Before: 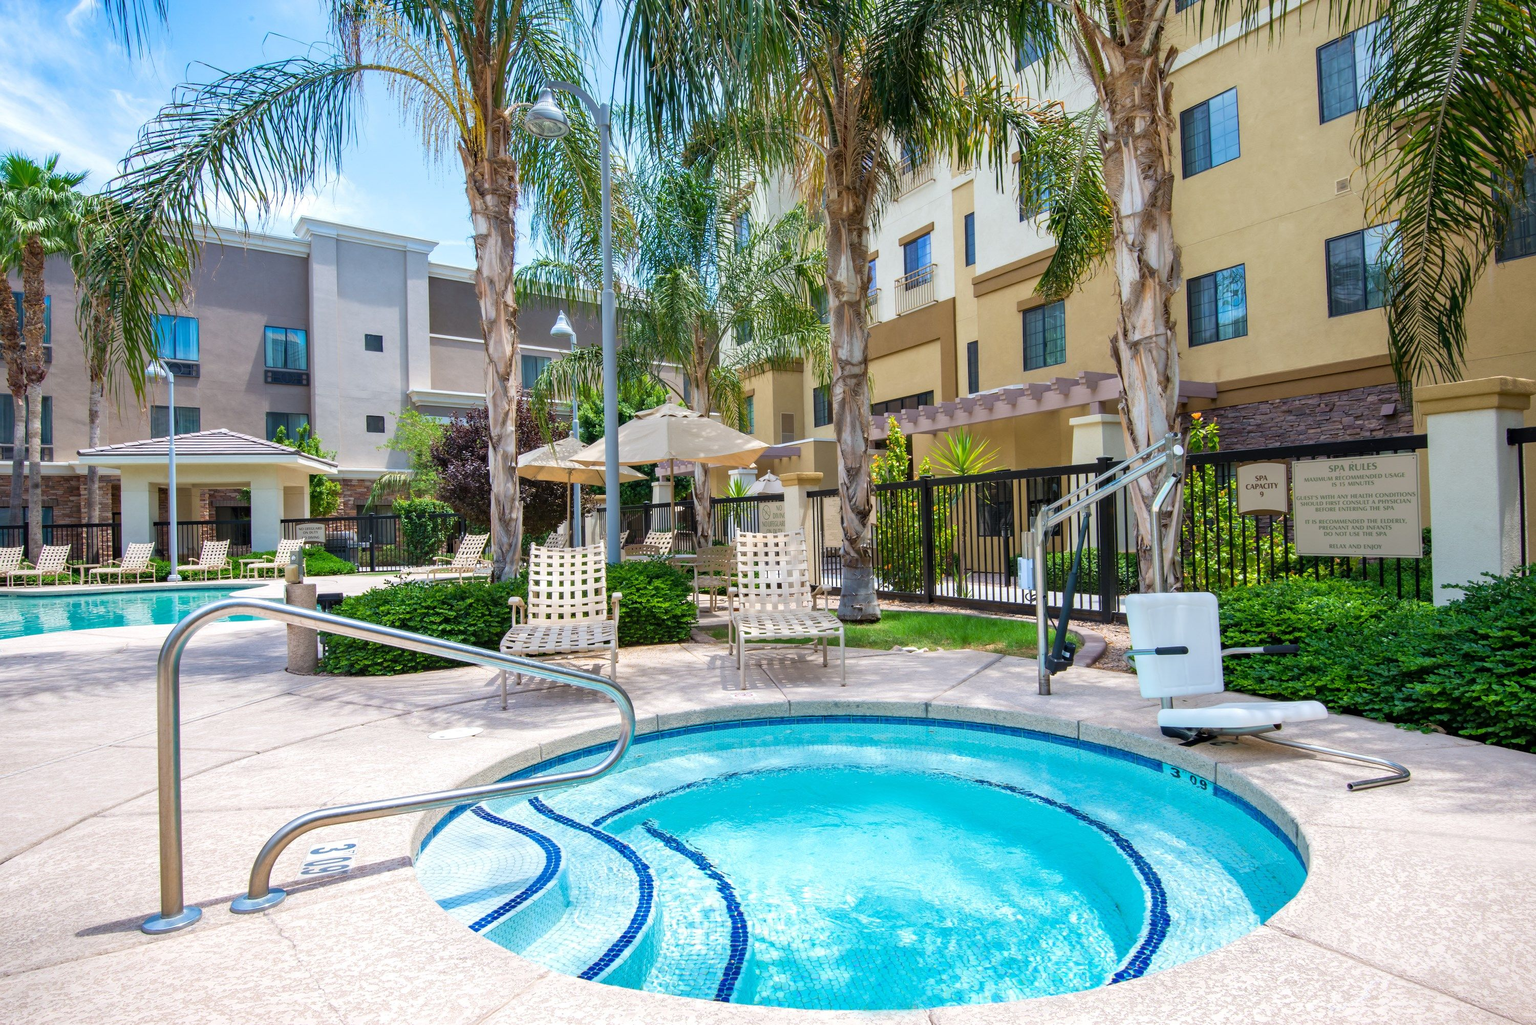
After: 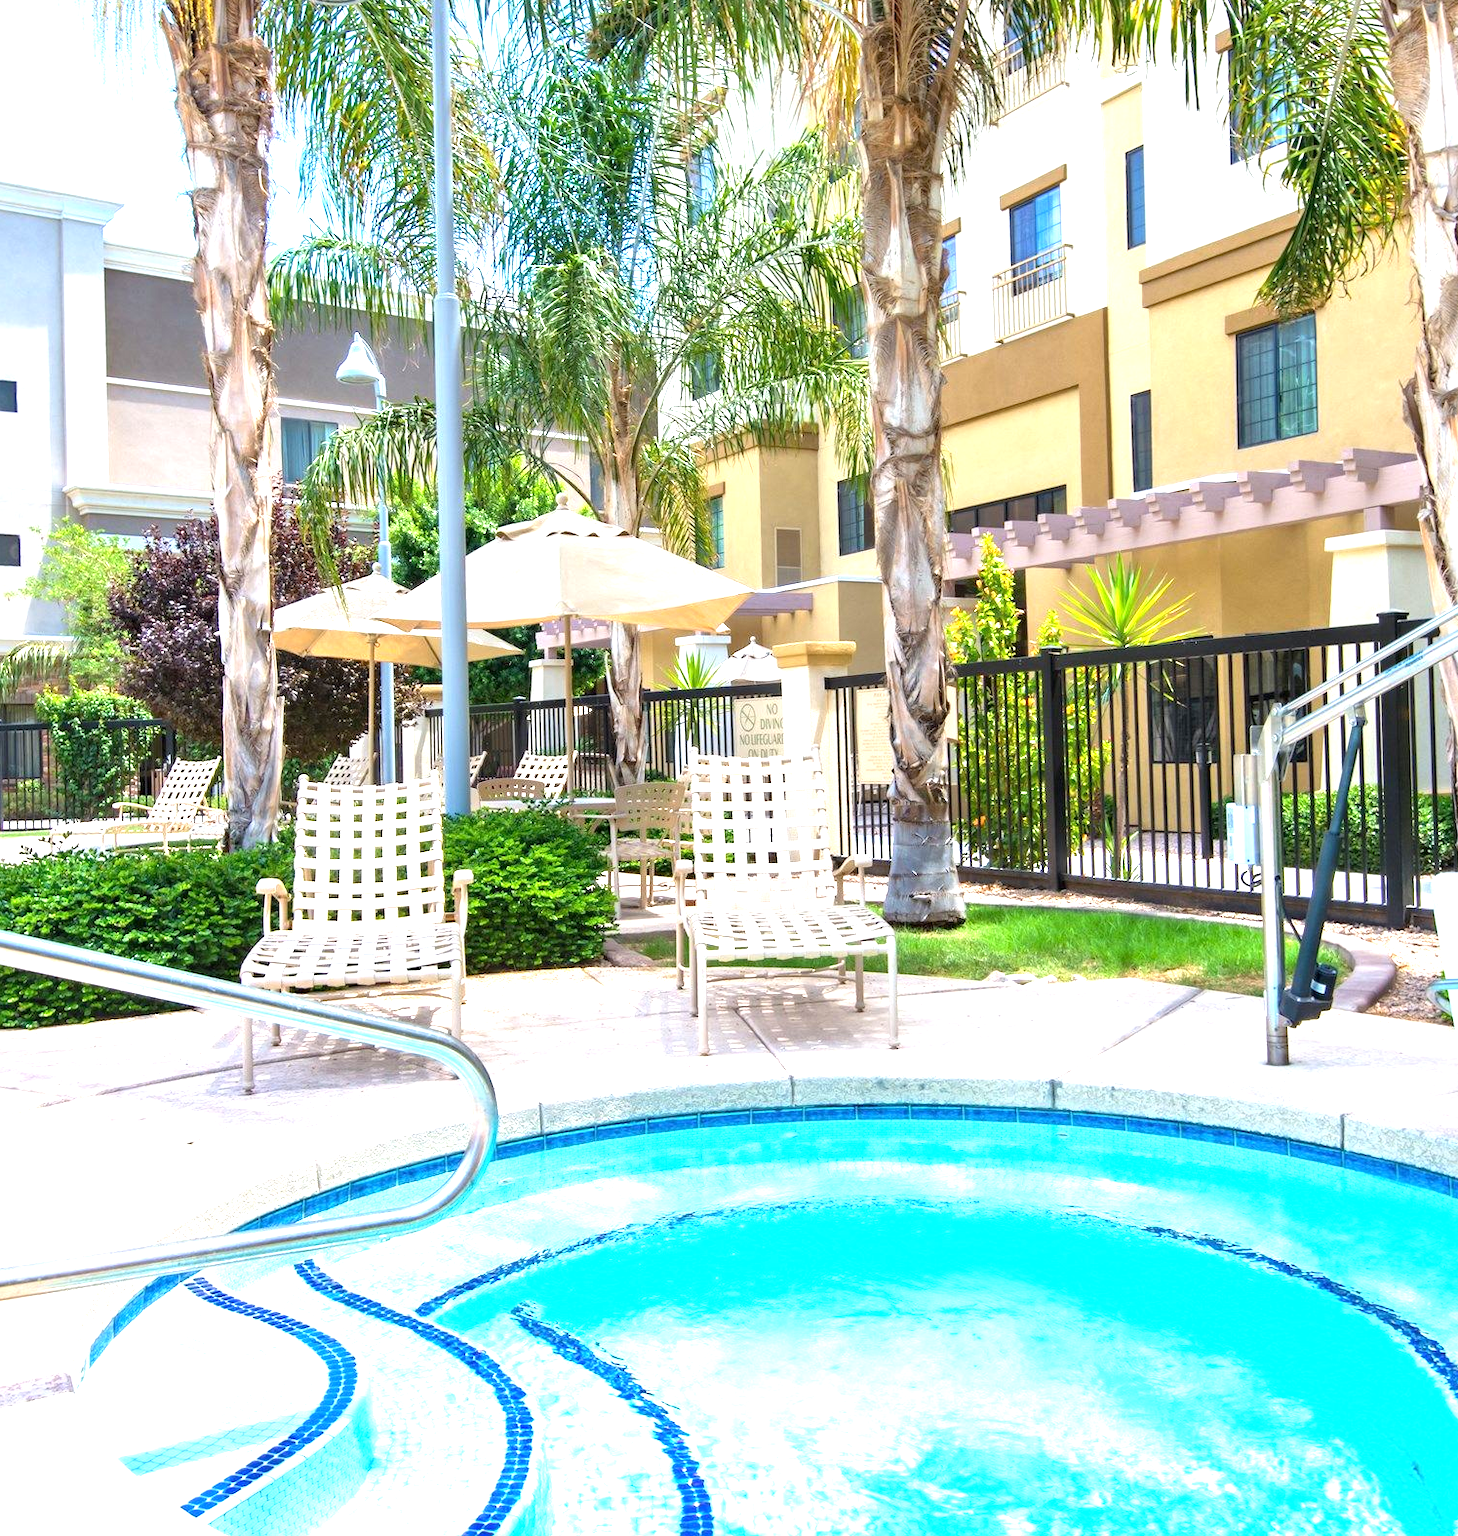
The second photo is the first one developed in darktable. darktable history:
crop and rotate: angle 0.023°, left 24.341%, top 13.253%, right 25.75%, bottom 7.998%
exposure: exposure 1.253 EV, compensate highlight preservation false
